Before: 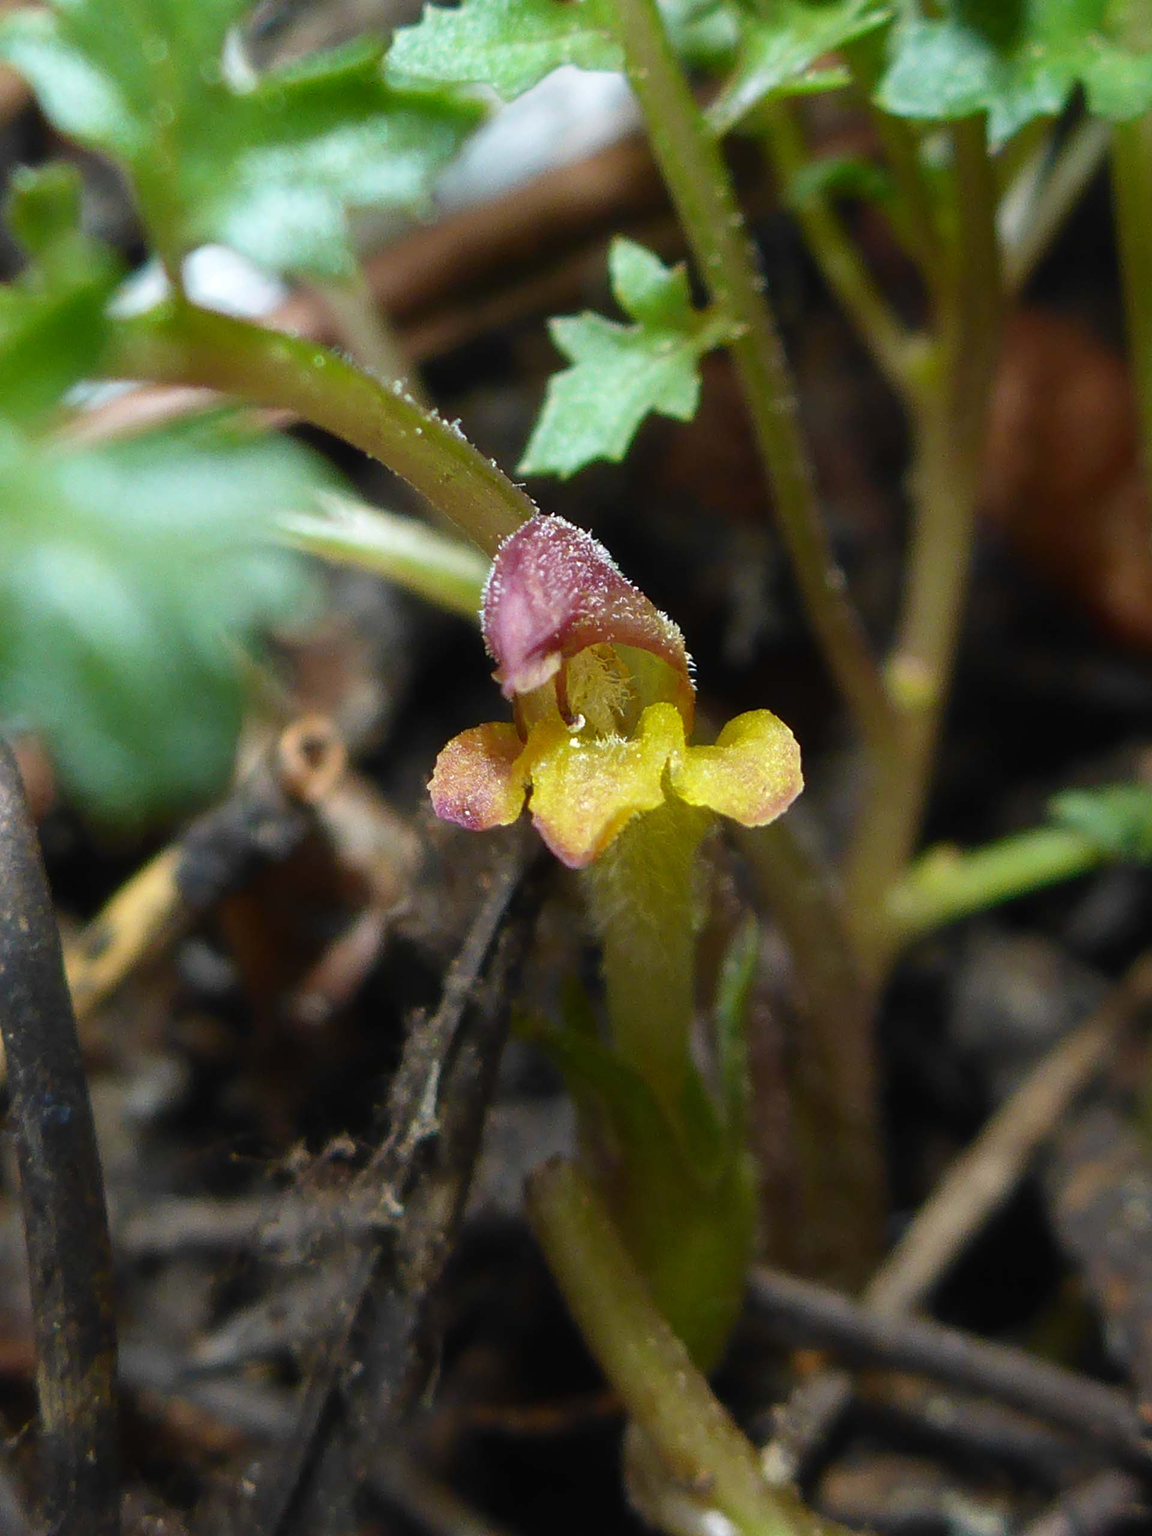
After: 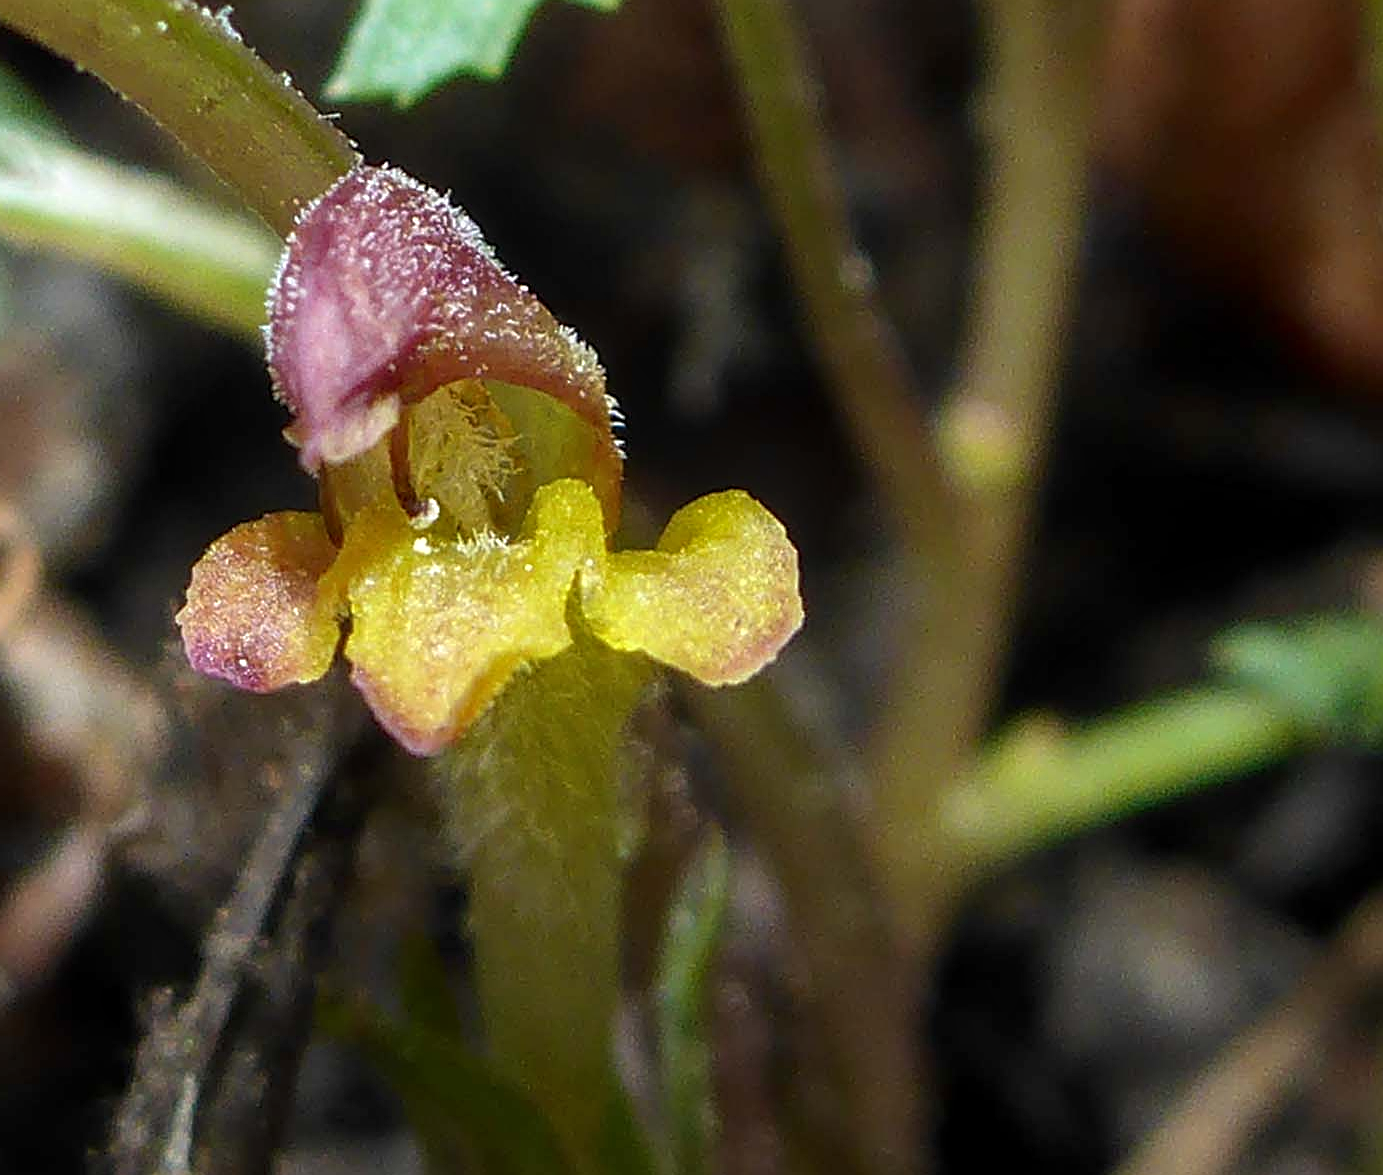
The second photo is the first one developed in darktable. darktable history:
crop and rotate: left 27.938%, top 27.046%, bottom 27.046%
local contrast: on, module defaults
sharpen: on, module defaults
